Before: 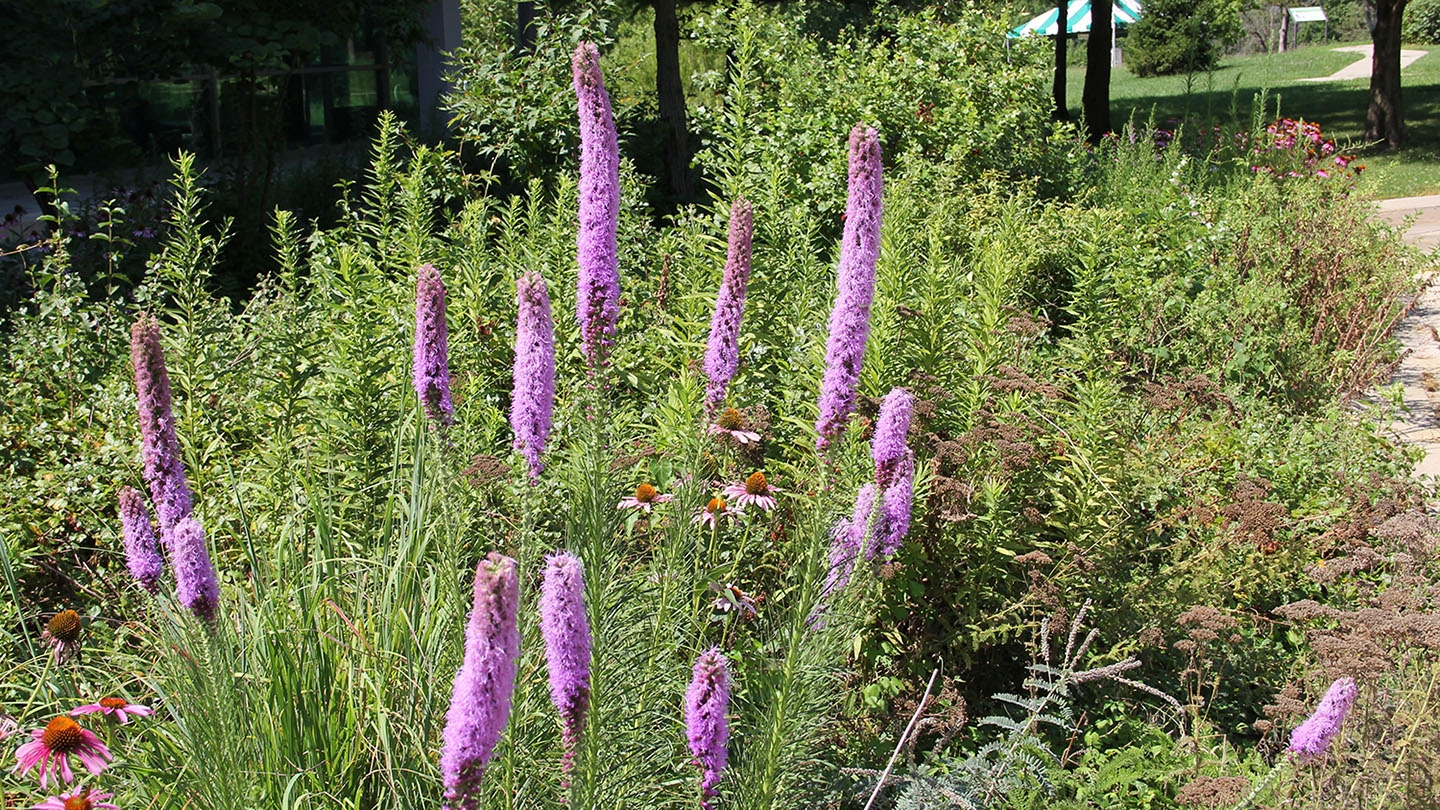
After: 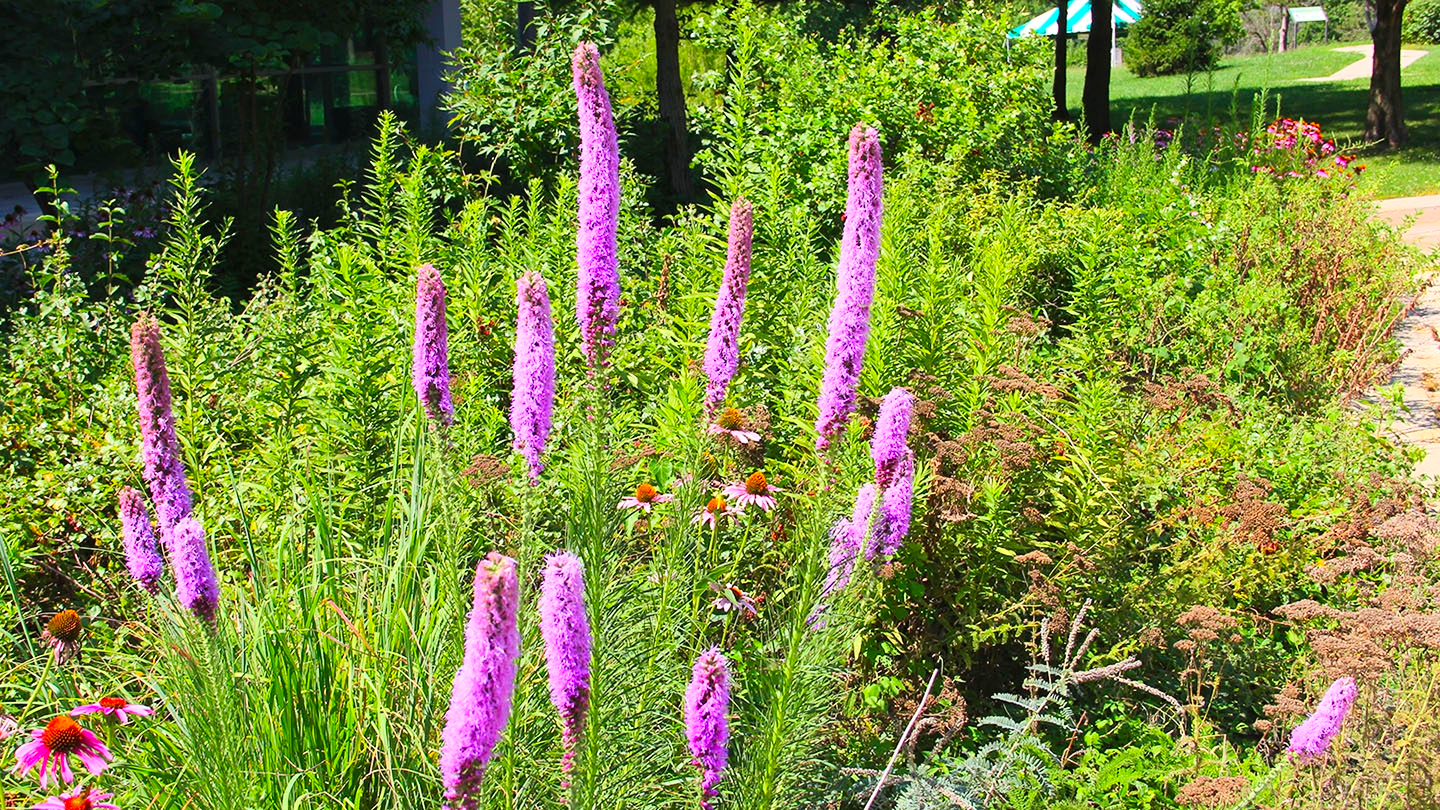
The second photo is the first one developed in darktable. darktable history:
contrast brightness saturation: contrast 0.2, brightness 0.2, saturation 0.8
white balance: red 1, blue 1
